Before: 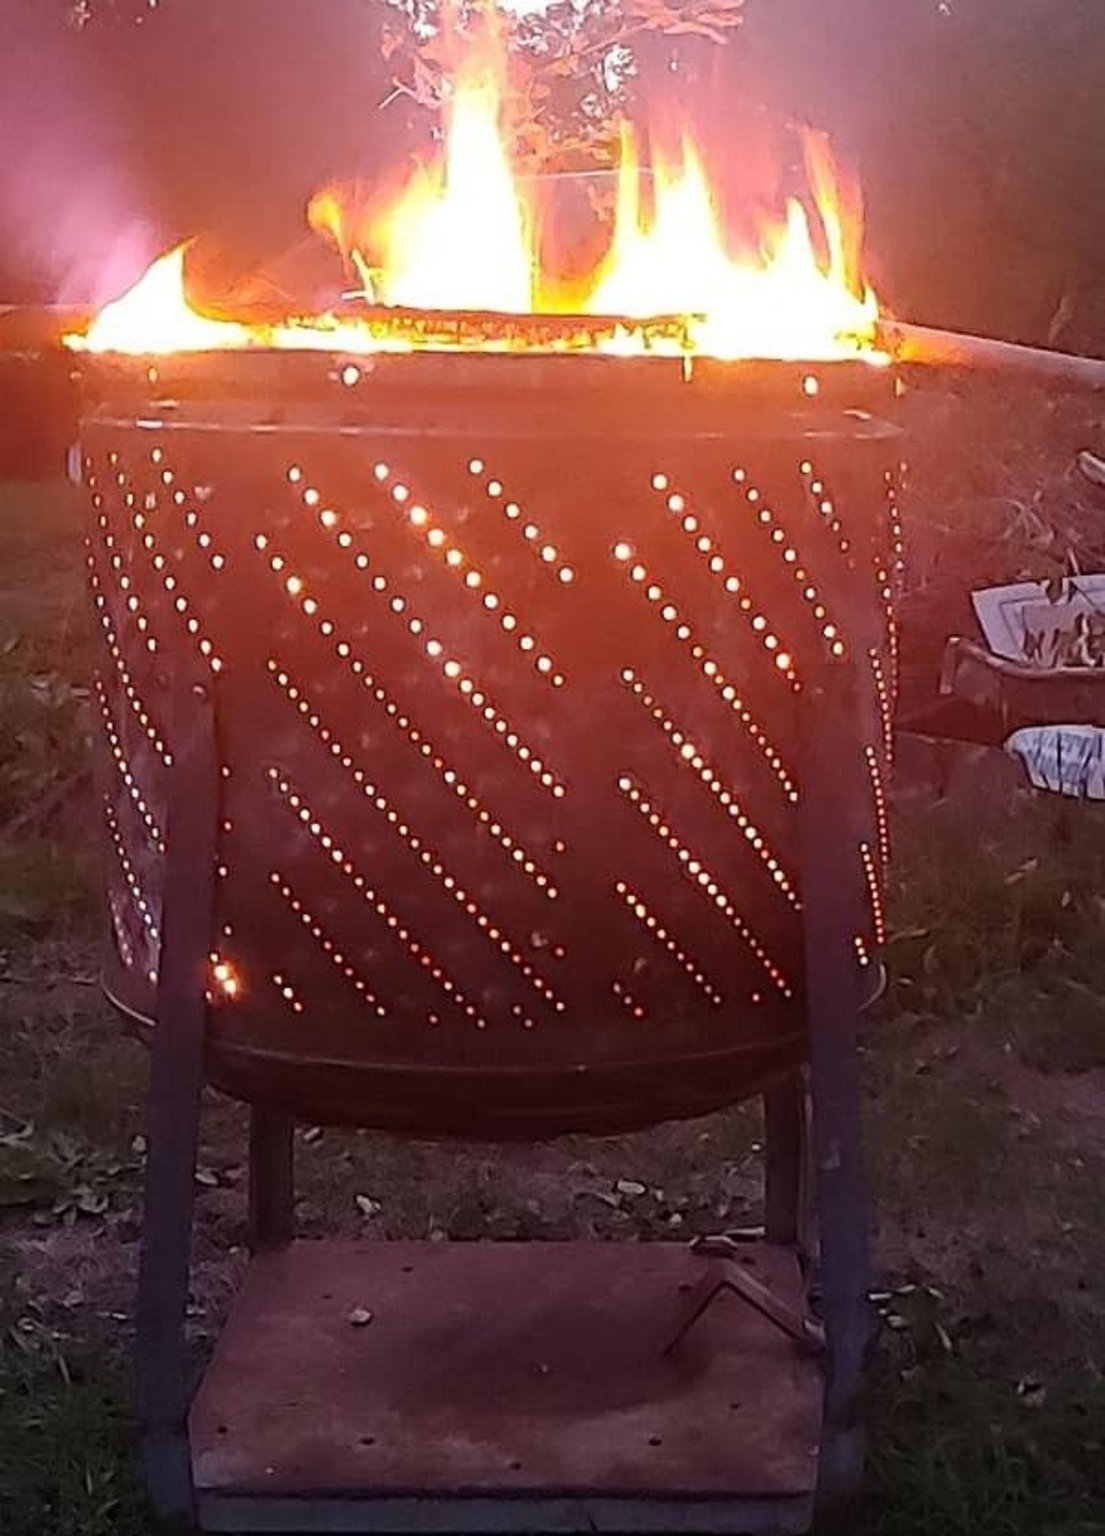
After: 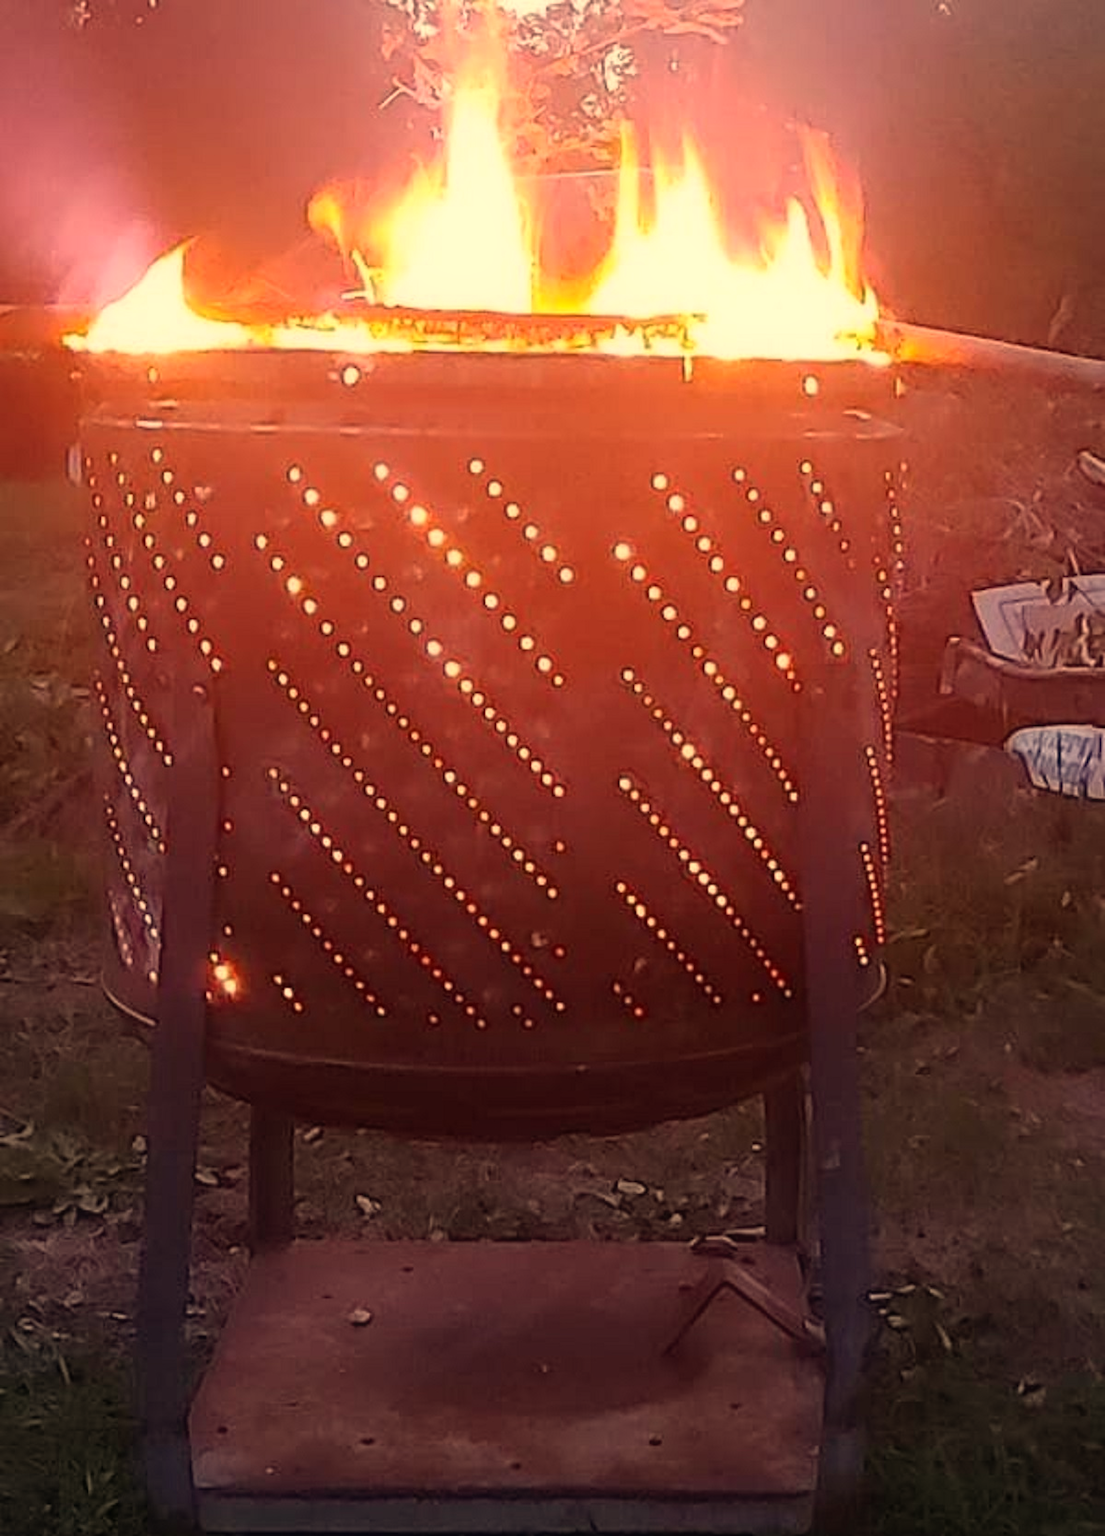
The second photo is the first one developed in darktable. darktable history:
contrast equalizer: y [[0.5, 0.488, 0.462, 0.461, 0.491, 0.5], [0.5 ×6], [0.5 ×6], [0 ×6], [0 ×6]]
white balance: red 1.138, green 0.996, blue 0.812
